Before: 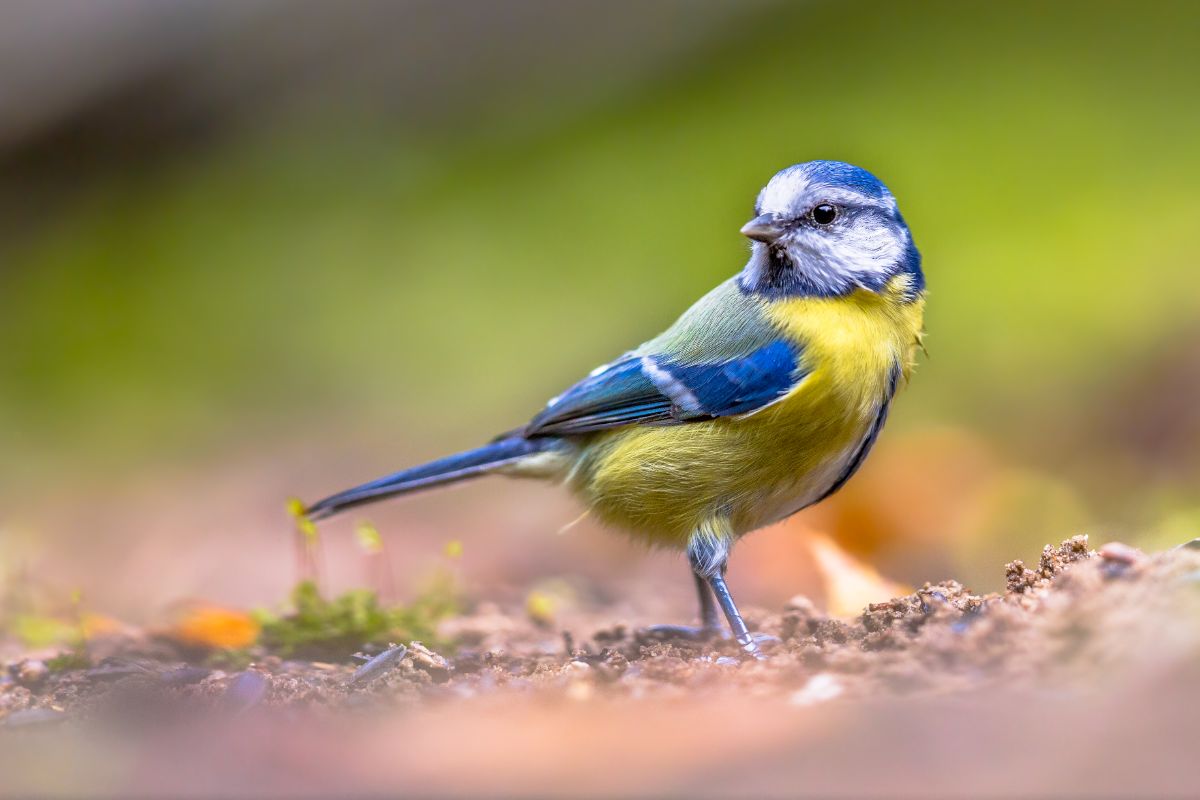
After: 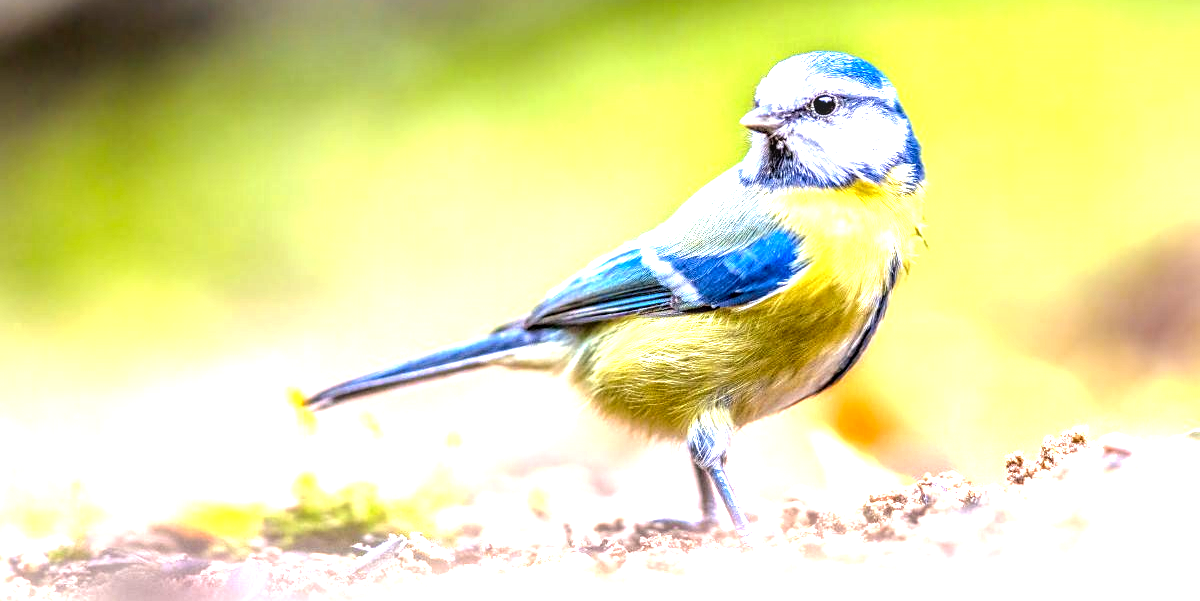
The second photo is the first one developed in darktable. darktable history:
exposure: black level correction 0, exposure 1.105 EV, compensate highlight preservation false
local contrast: detail 150%
tone equalizer: -8 EV -0.785 EV, -7 EV -0.716 EV, -6 EV -0.613 EV, -5 EV -0.404 EV, -3 EV 0.377 EV, -2 EV 0.6 EV, -1 EV 0.684 EV, +0 EV 0.777 EV, mask exposure compensation -0.496 EV
crop: top 13.716%, bottom 11.079%
